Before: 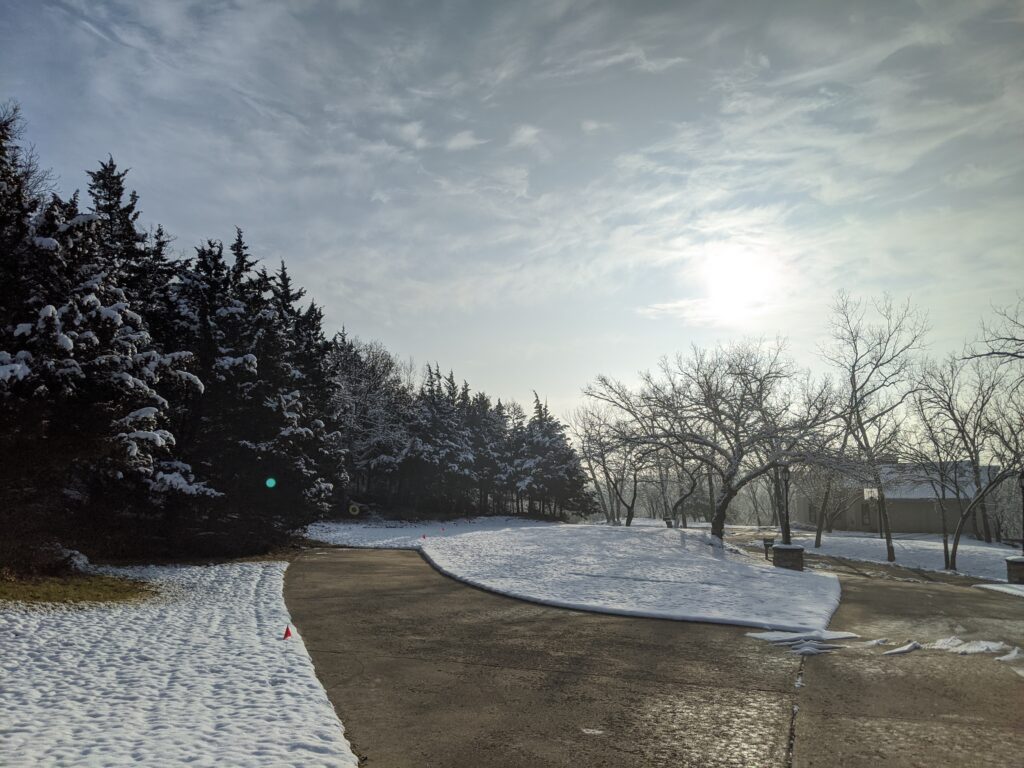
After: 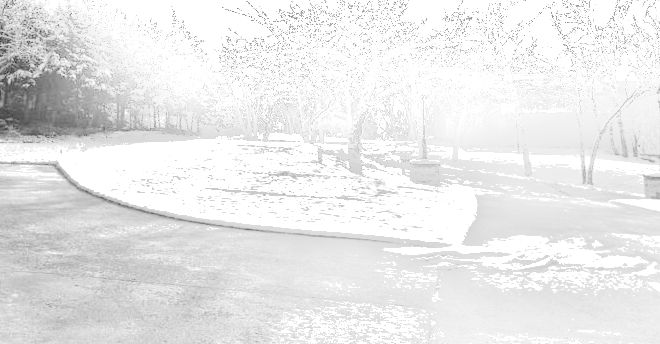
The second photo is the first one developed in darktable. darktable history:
monochrome: on, module defaults
shadows and highlights: shadows -40.15, highlights 62.88, soften with gaussian
white balance: red 4.26, blue 1.802
contrast brightness saturation: saturation -0.05
crop and rotate: left 35.509%, top 50.238%, bottom 4.934%
